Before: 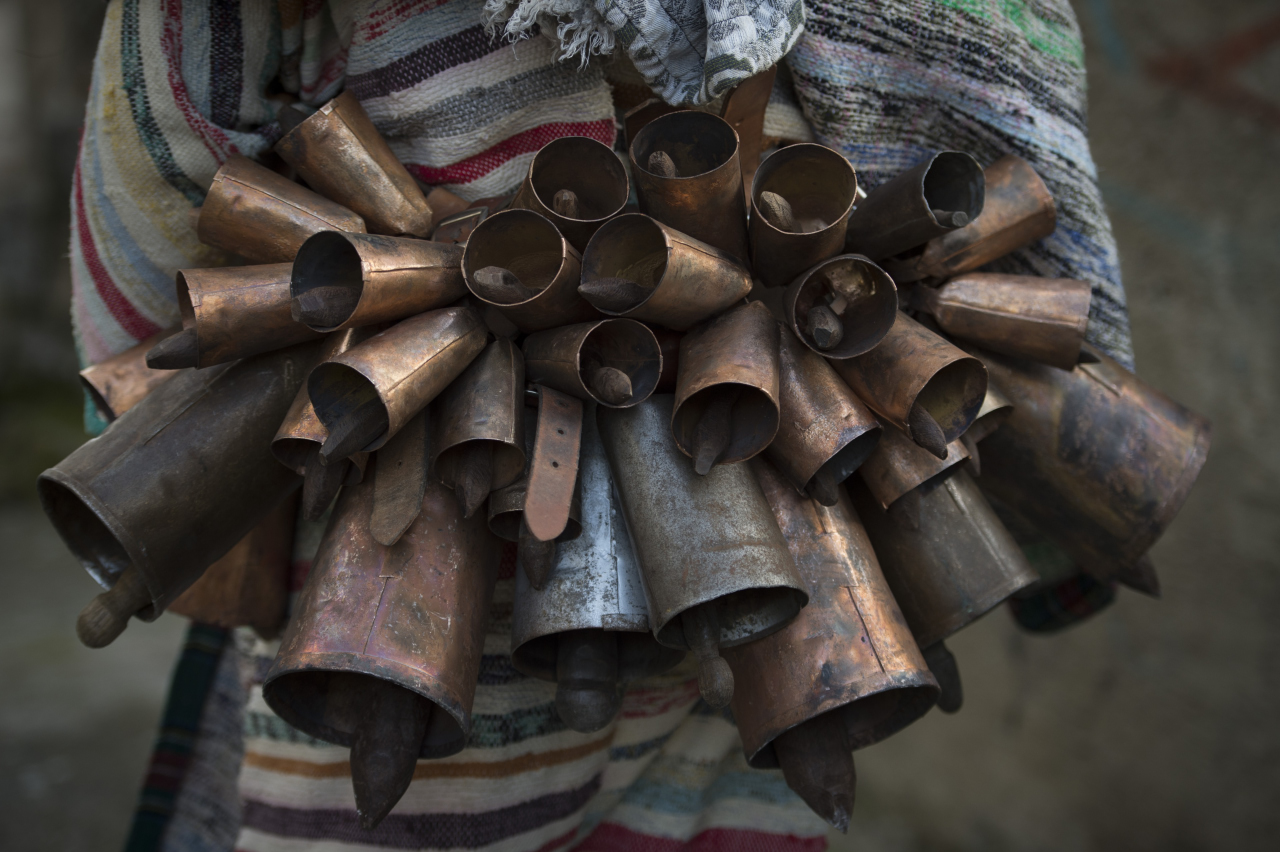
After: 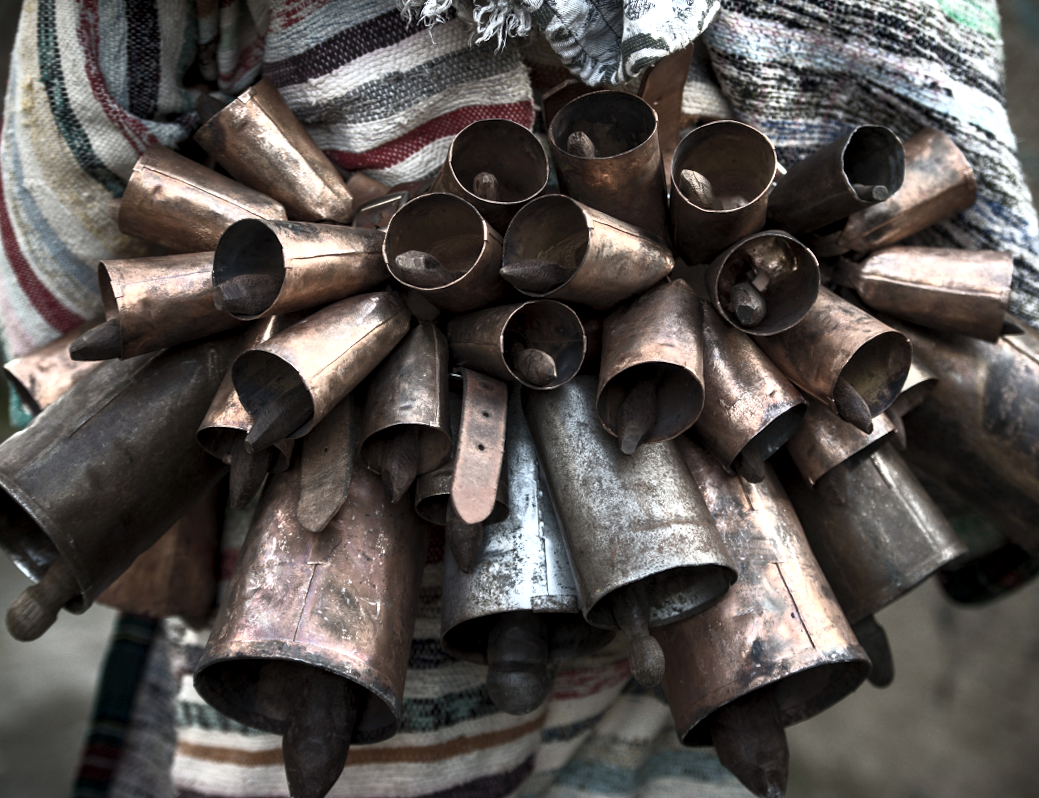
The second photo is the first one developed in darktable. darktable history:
local contrast: detail 135%, midtone range 0.746
crop and rotate: angle 1.27°, left 4.45%, top 0.738%, right 11.67%, bottom 2.49%
contrast brightness saturation: contrast 0.573, brightness 0.574, saturation -0.33
